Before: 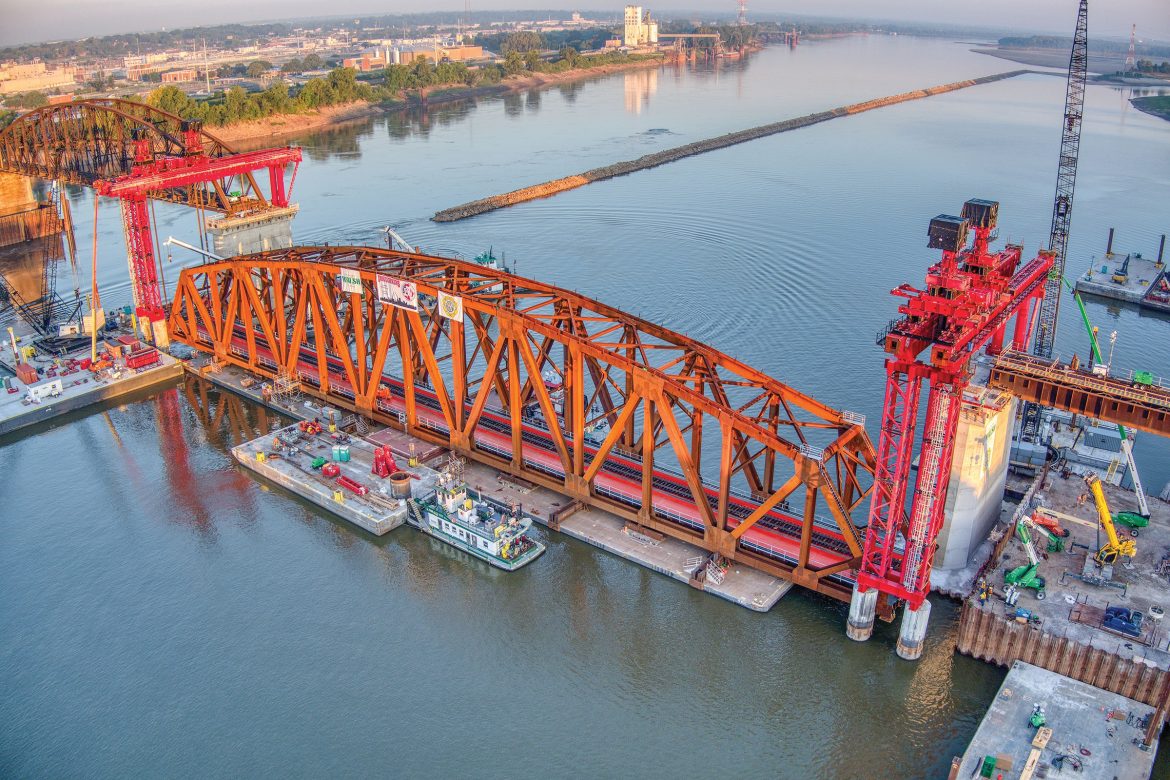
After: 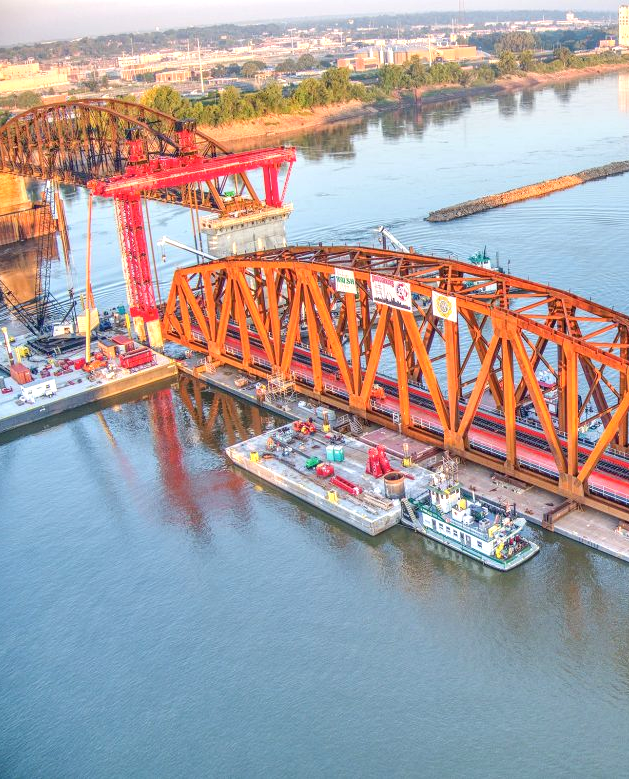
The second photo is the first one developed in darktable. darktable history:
crop: left 0.587%, right 45.588%, bottom 0.086%
exposure: exposure 0.636 EV, compensate highlight preservation false
